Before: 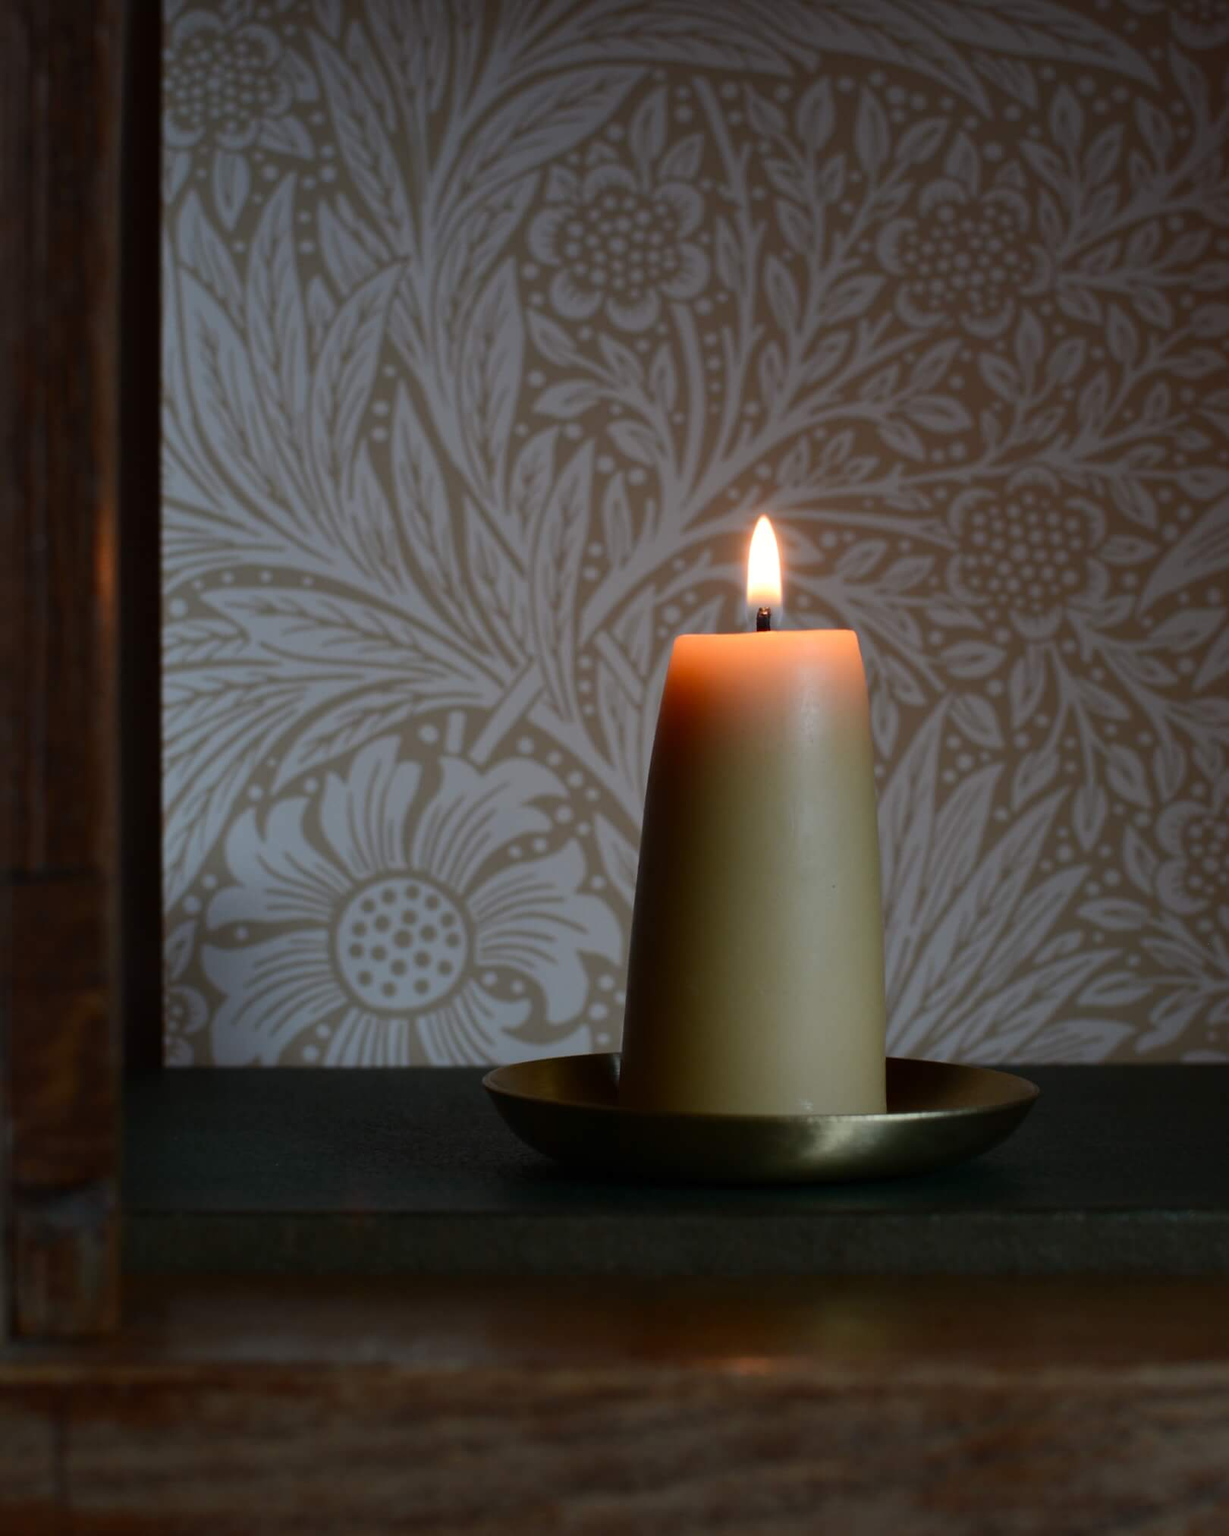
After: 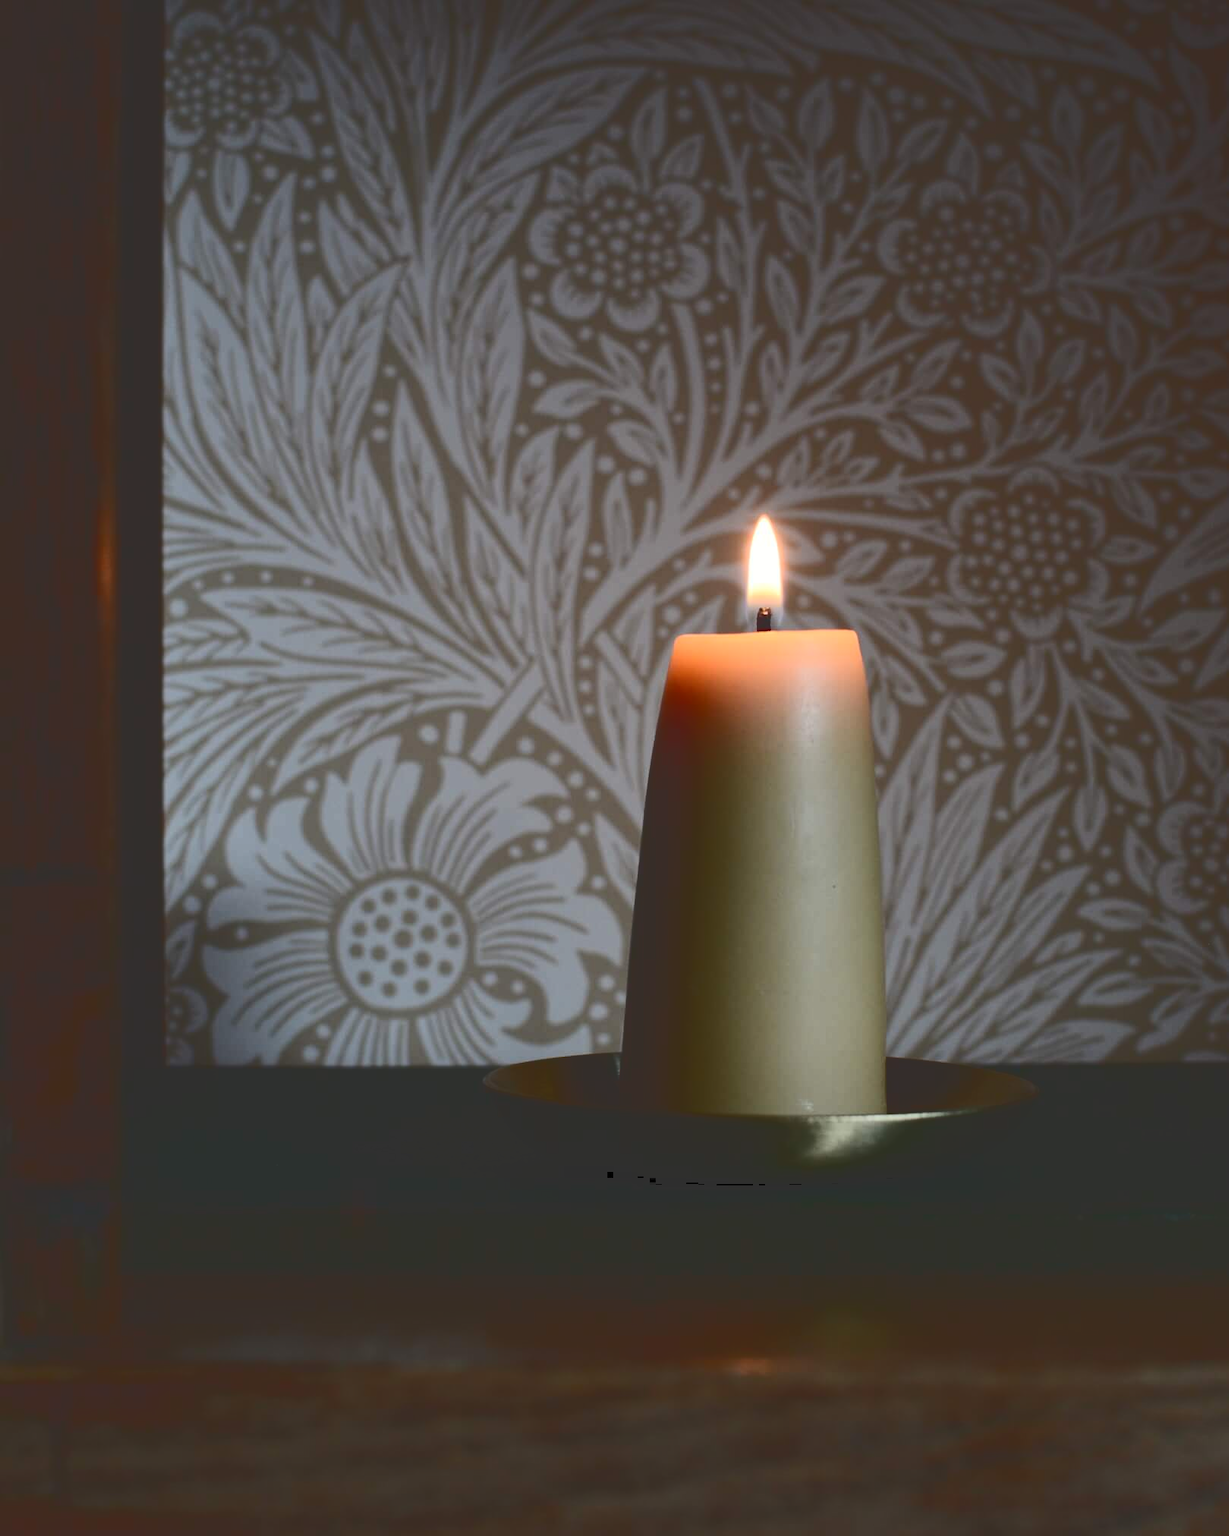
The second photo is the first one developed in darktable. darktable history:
tone curve: curves: ch0 [(0, 0) (0.003, 0.19) (0.011, 0.192) (0.025, 0.192) (0.044, 0.194) (0.069, 0.196) (0.1, 0.197) (0.136, 0.198) (0.177, 0.216) (0.224, 0.236) (0.277, 0.269) (0.335, 0.331) (0.399, 0.418) (0.468, 0.515) (0.543, 0.621) (0.623, 0.725) (0.709, 0.804) (0.801, 0.859) (0.898, 0.913) (1, 1)], color space Lab, independent channels, preserve colors none
